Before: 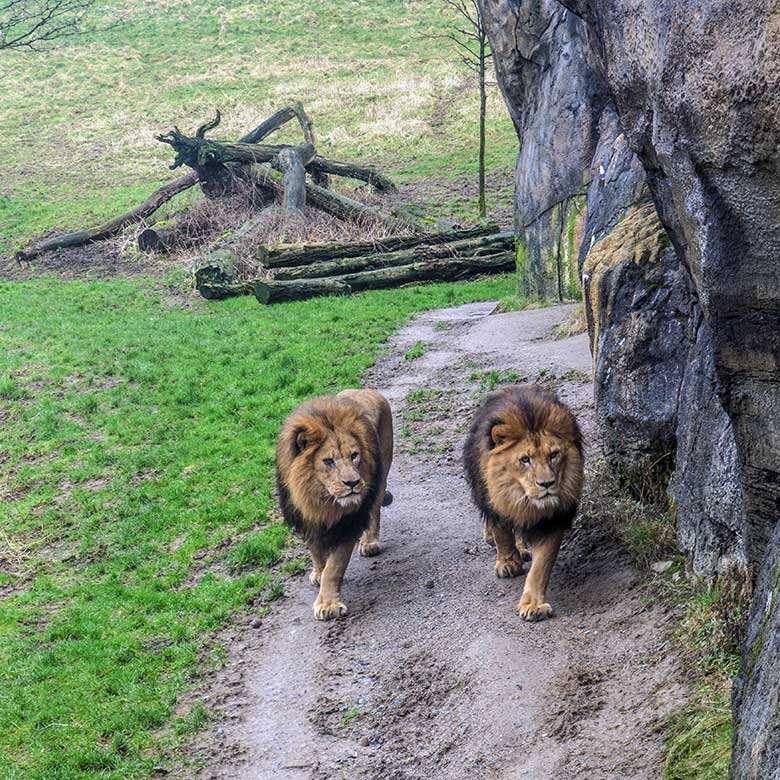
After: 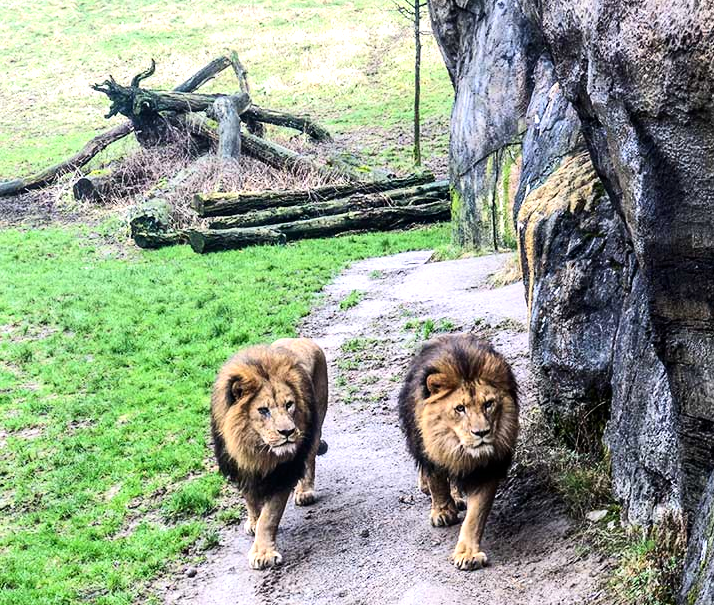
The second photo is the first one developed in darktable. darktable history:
crop: left 8.348%, top 6.566%, bottom 15.347%
contrast brightness saturation: contrast 0.225
tone equalizer: -8 EV -0.787 EV, -7 EV -0.734 EV, -6 EV -0.633 EV, -5 EV -0.398 EV, -3 EV 0.366 EV, -2 EV 0.6 EV, -1 EV 0.692 EV, +0 EV 0.754 EV
